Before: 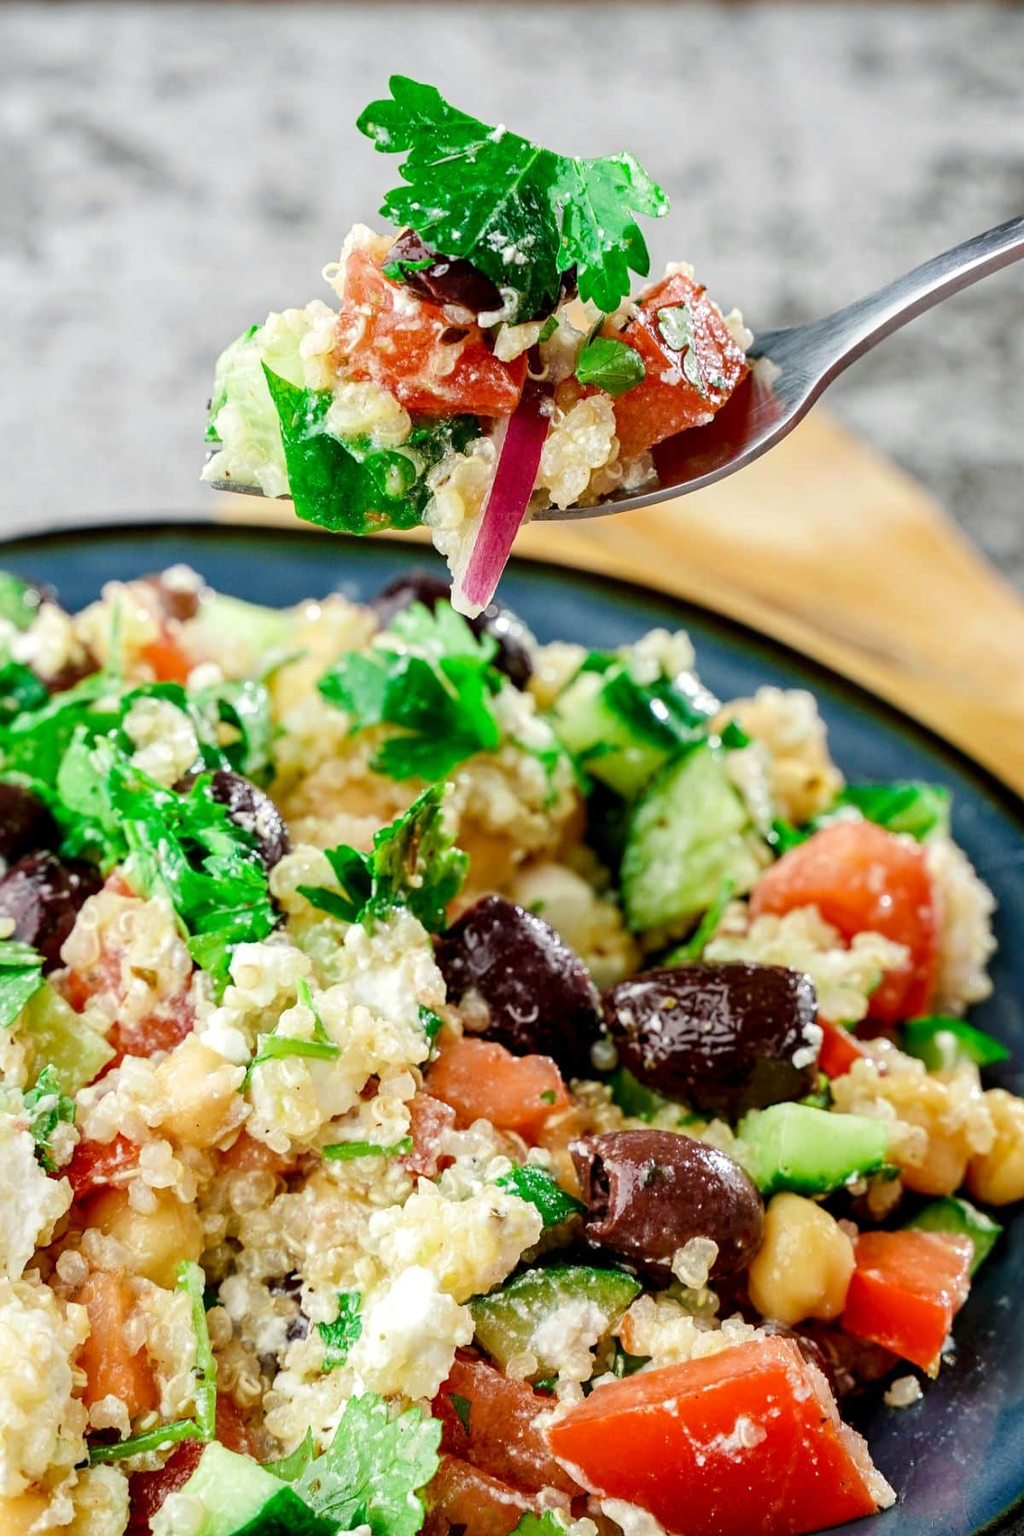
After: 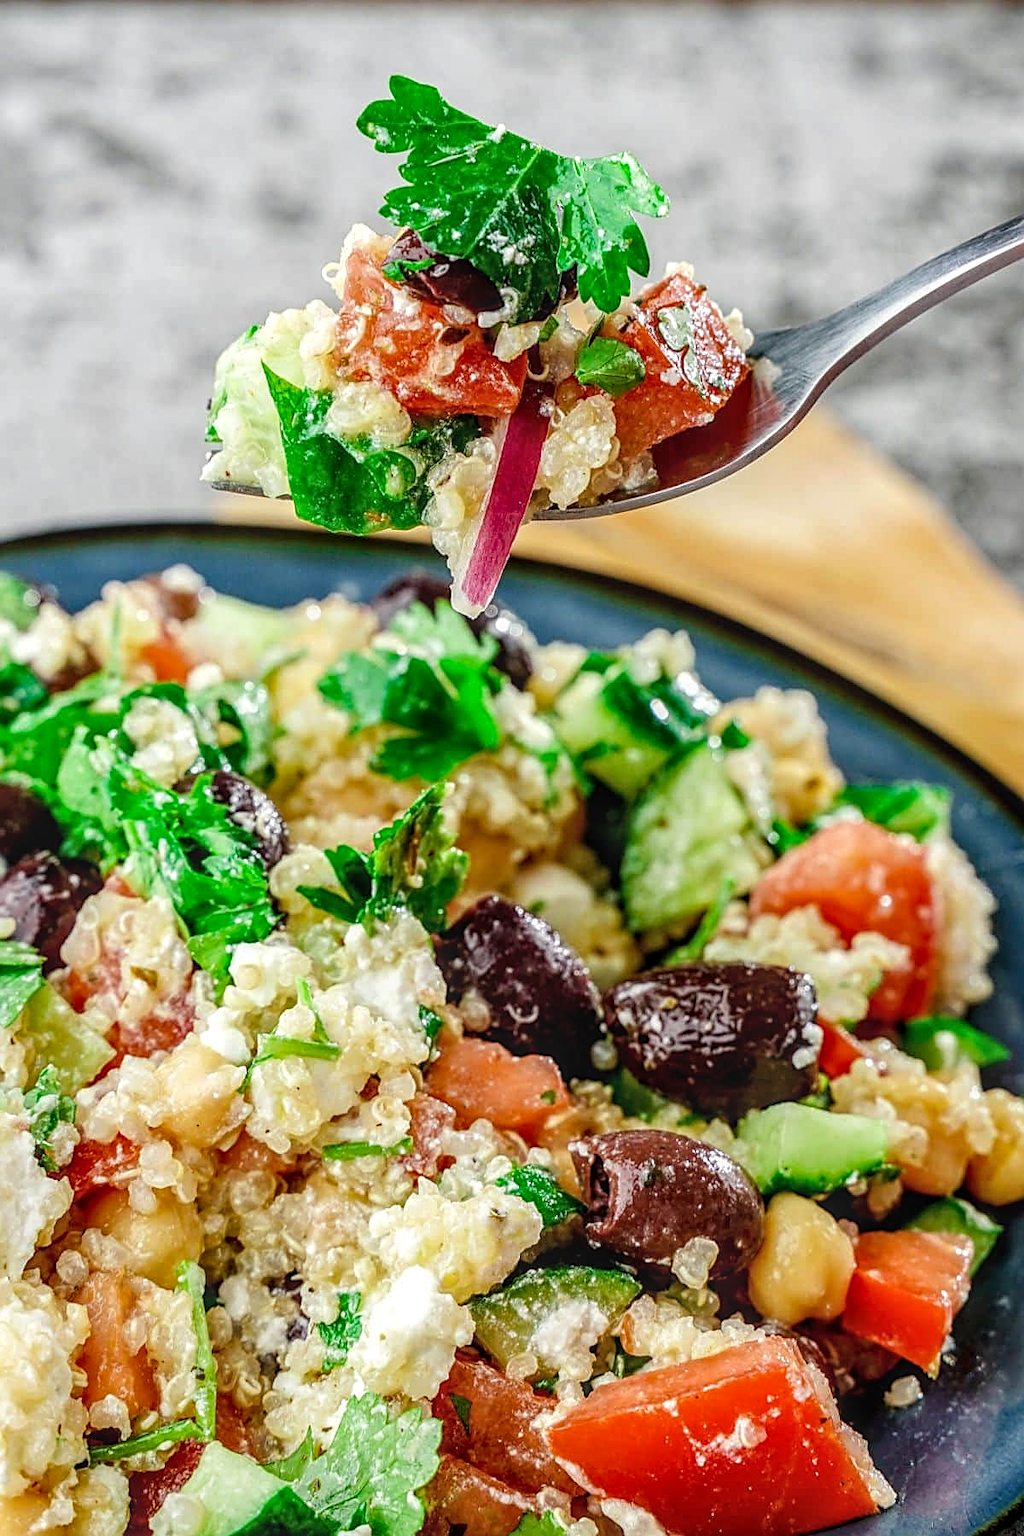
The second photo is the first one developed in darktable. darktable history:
sharpen: on, module defaults
local contrast: highlights 5%, shadows 4%, detail 133%
